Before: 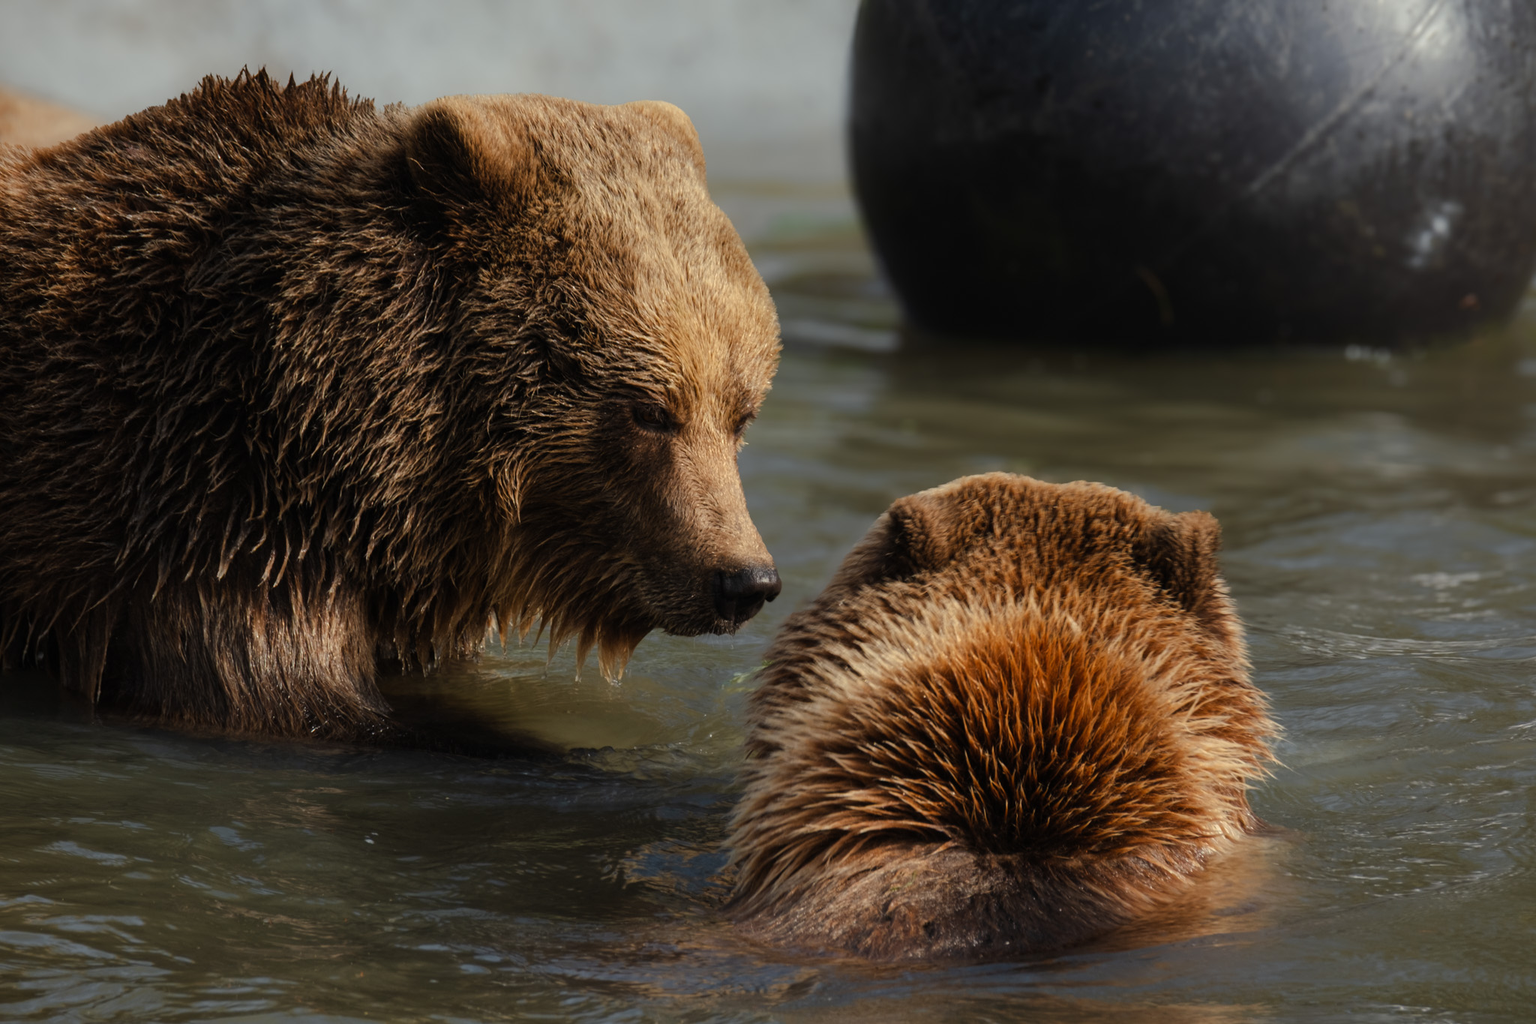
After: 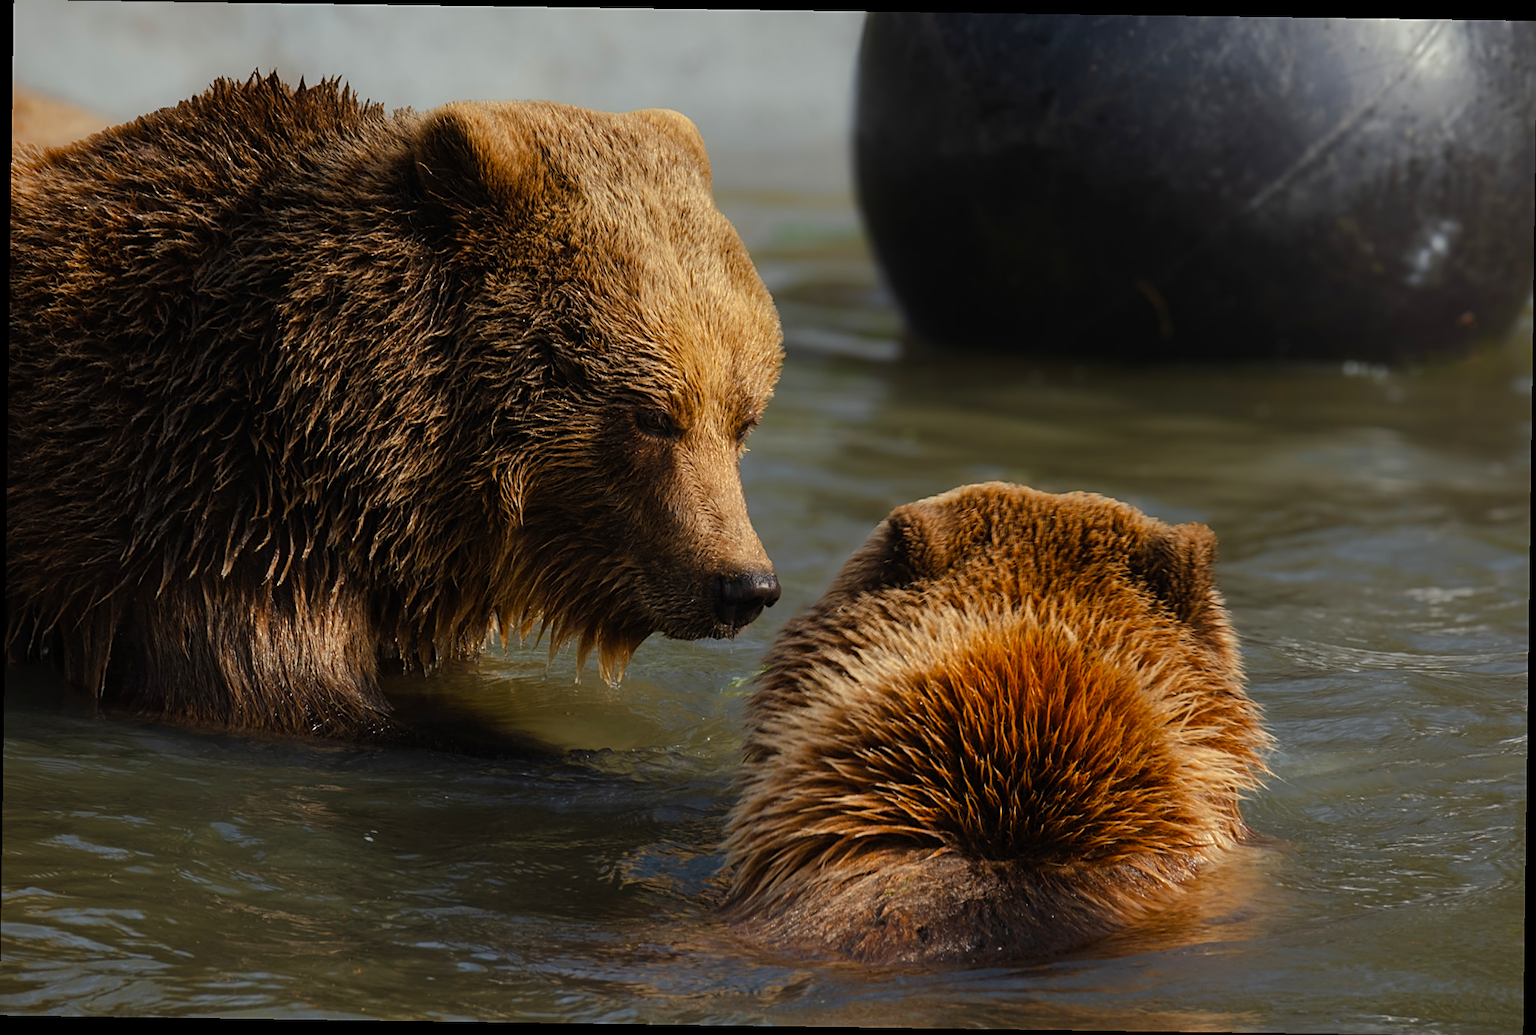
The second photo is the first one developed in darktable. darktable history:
sharpen: on, module defaults
color balance: output saturation 120%
rotate and perspective: rotation 0.8°, automatic cropping off
